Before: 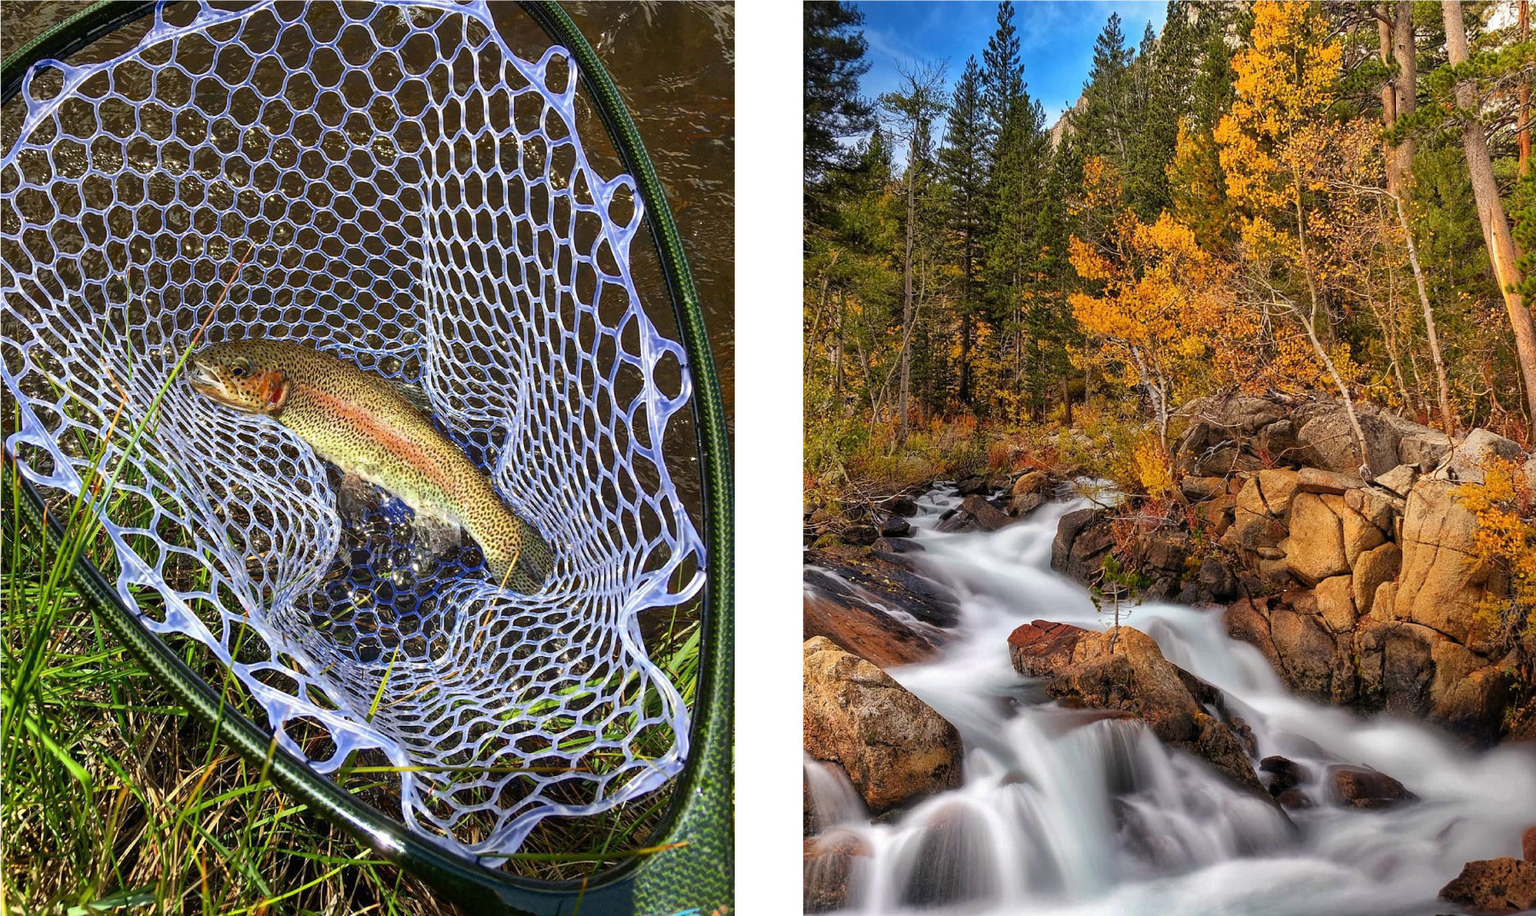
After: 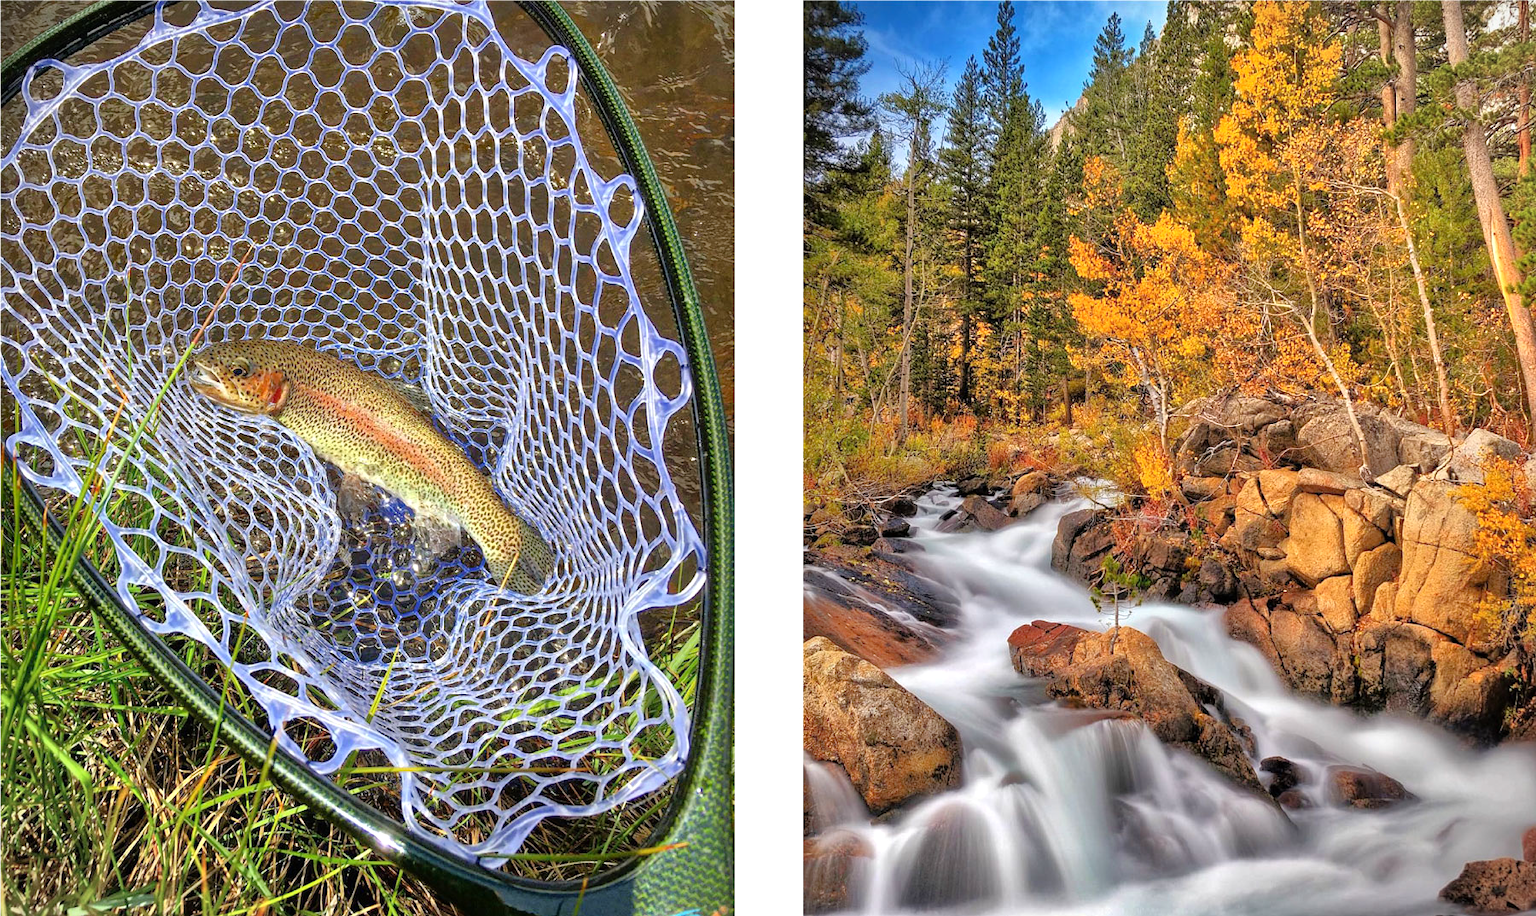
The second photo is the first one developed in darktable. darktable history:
tone equalizer: -7 EV 0.15 EV, -6 EV 0.6 EV, -5 EV 1.15 EV, -4 EV 1.33 EV, -3 EV 1.15 EV, -2 EV 0.6 EV, -1 EV 0.15 EV, mask exposure compensation -0.5 EV
vignetting: fall-off start 100%, brightness -0.282, width/height ratio 1.31
shadows and highlights: shadows 12, white point adjustment 1.2, soften with gaussian
